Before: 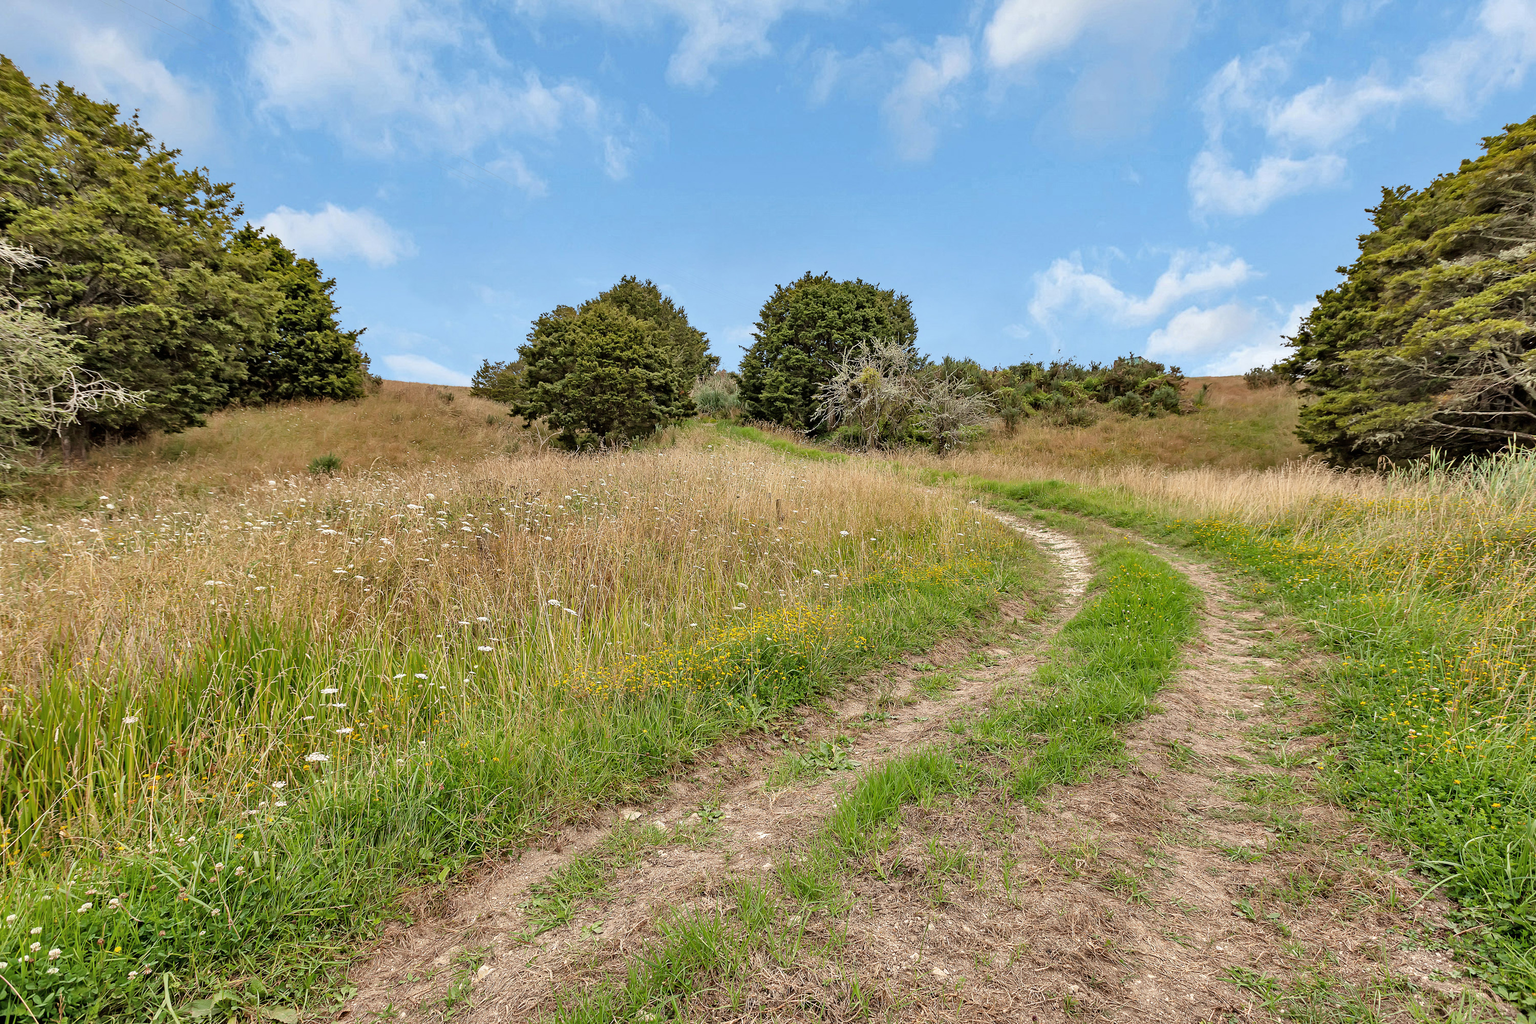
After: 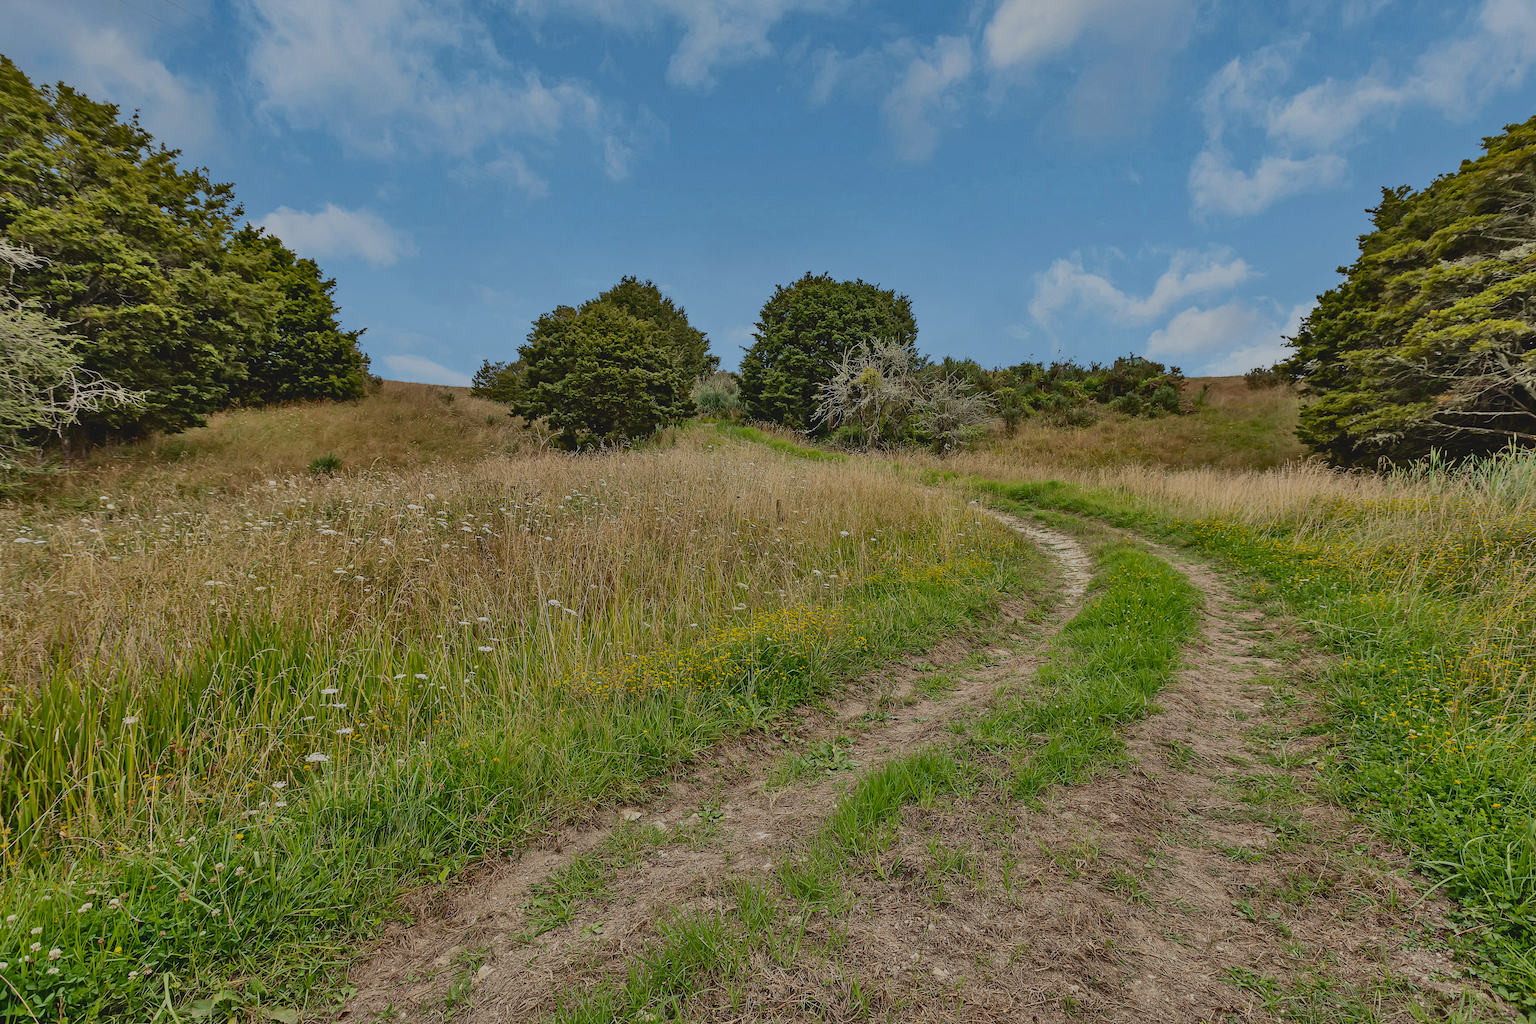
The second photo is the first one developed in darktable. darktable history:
tone equalizer: -8 EV -0.008 EV, -7 EV 0.03 EV, -6 EV -0.007 EV, -5 EV 0.005 EV, -4 EV -0.035 EV, -3 EV -0.236 EV, -2 EV -0.658 EV, -1 EV -0.985 EV, +0 EV -0.945 EV
color balance rgb: shadows lift › chroma 2.009%, shadows lift › hue 217.02°, linear chroma grading › global chroma 9.812%, perceptual saturation grading › global saturation 0.597%, perceptual brilliance grading › global brilliance -4.752%, perceptual brilliance grading › highlights 24.523%, perceptual brilliance grading › mid-tones 7.355%, perceptual brilliance grading › shadows -4.907%, global vibrance 20%
exposure: black level correction 0, exposure -0.726 EV, compensate exposure bias true, compensate highlight preservation false
tone curve: curves: ch0 [(0, 0) (0.003, 0.077) (0.011, 0.08) (0.025, 0.083) (0.044, 0.095) (0.069, 0.106) (0.1, 0.12) (0.136, 0.144) (0.177, 0.185) (0.224, 0.231) (0.277, 0.297) (0.335, 0.382) (0.399, 0.471) (0.468, 0.553) (0.543, 0.623) (0.623, 0.689) (0.709, 0.75) (0.801, 0.81) (0.898, 0.873) (1, 1)], color space Lab, independent channels, preserve colors none
